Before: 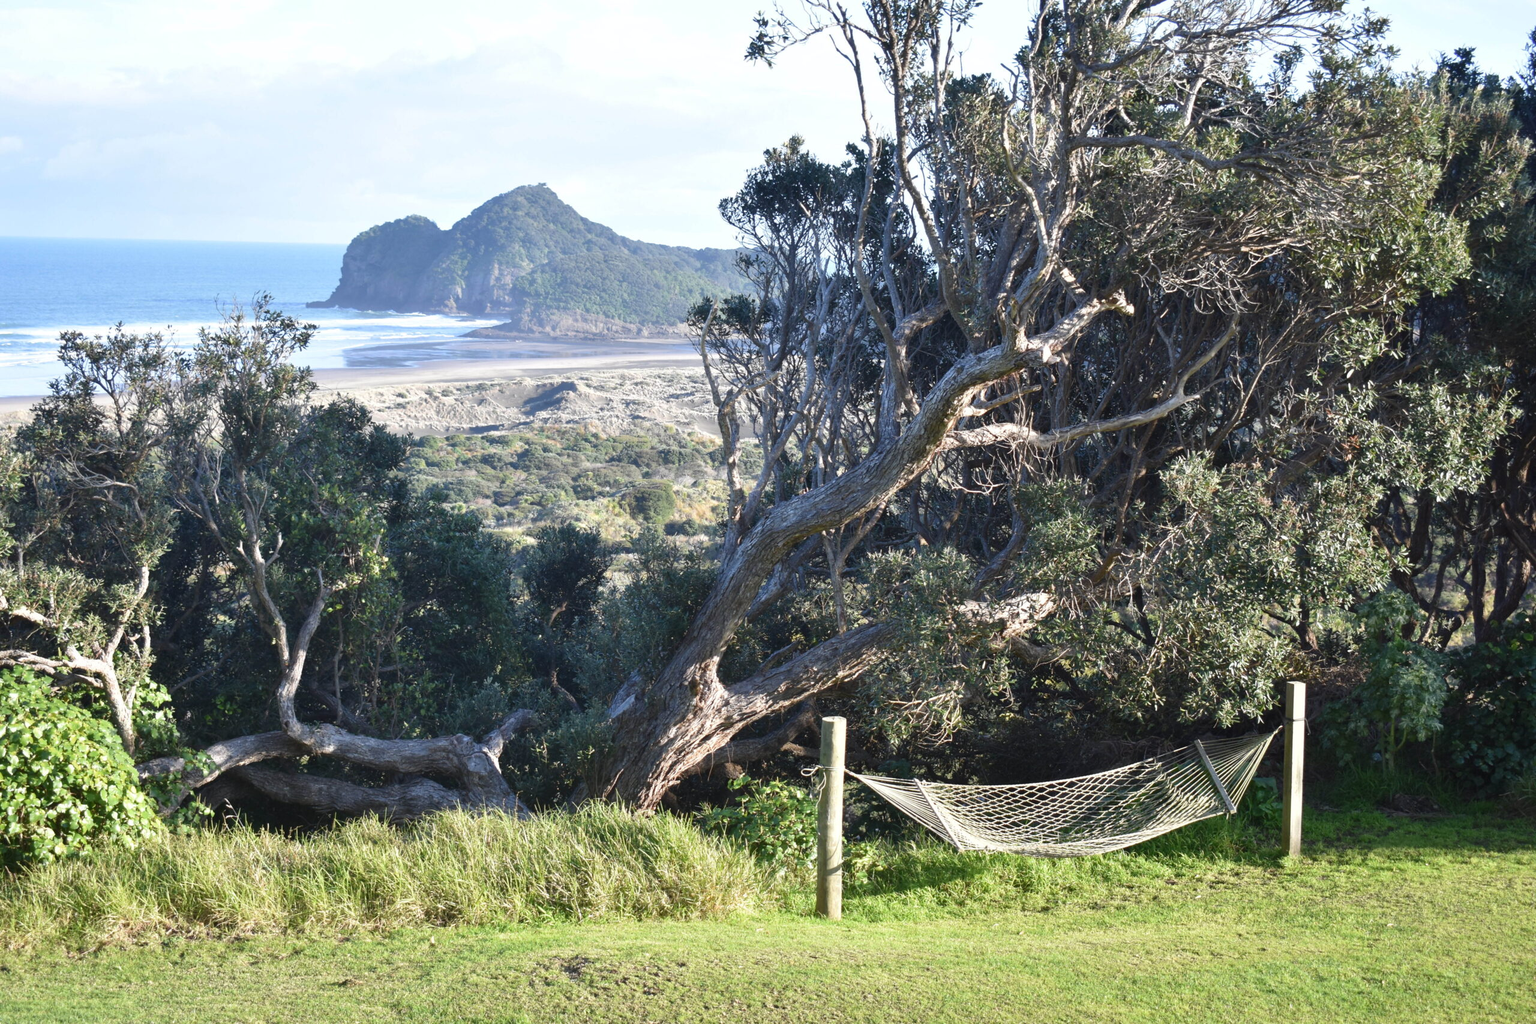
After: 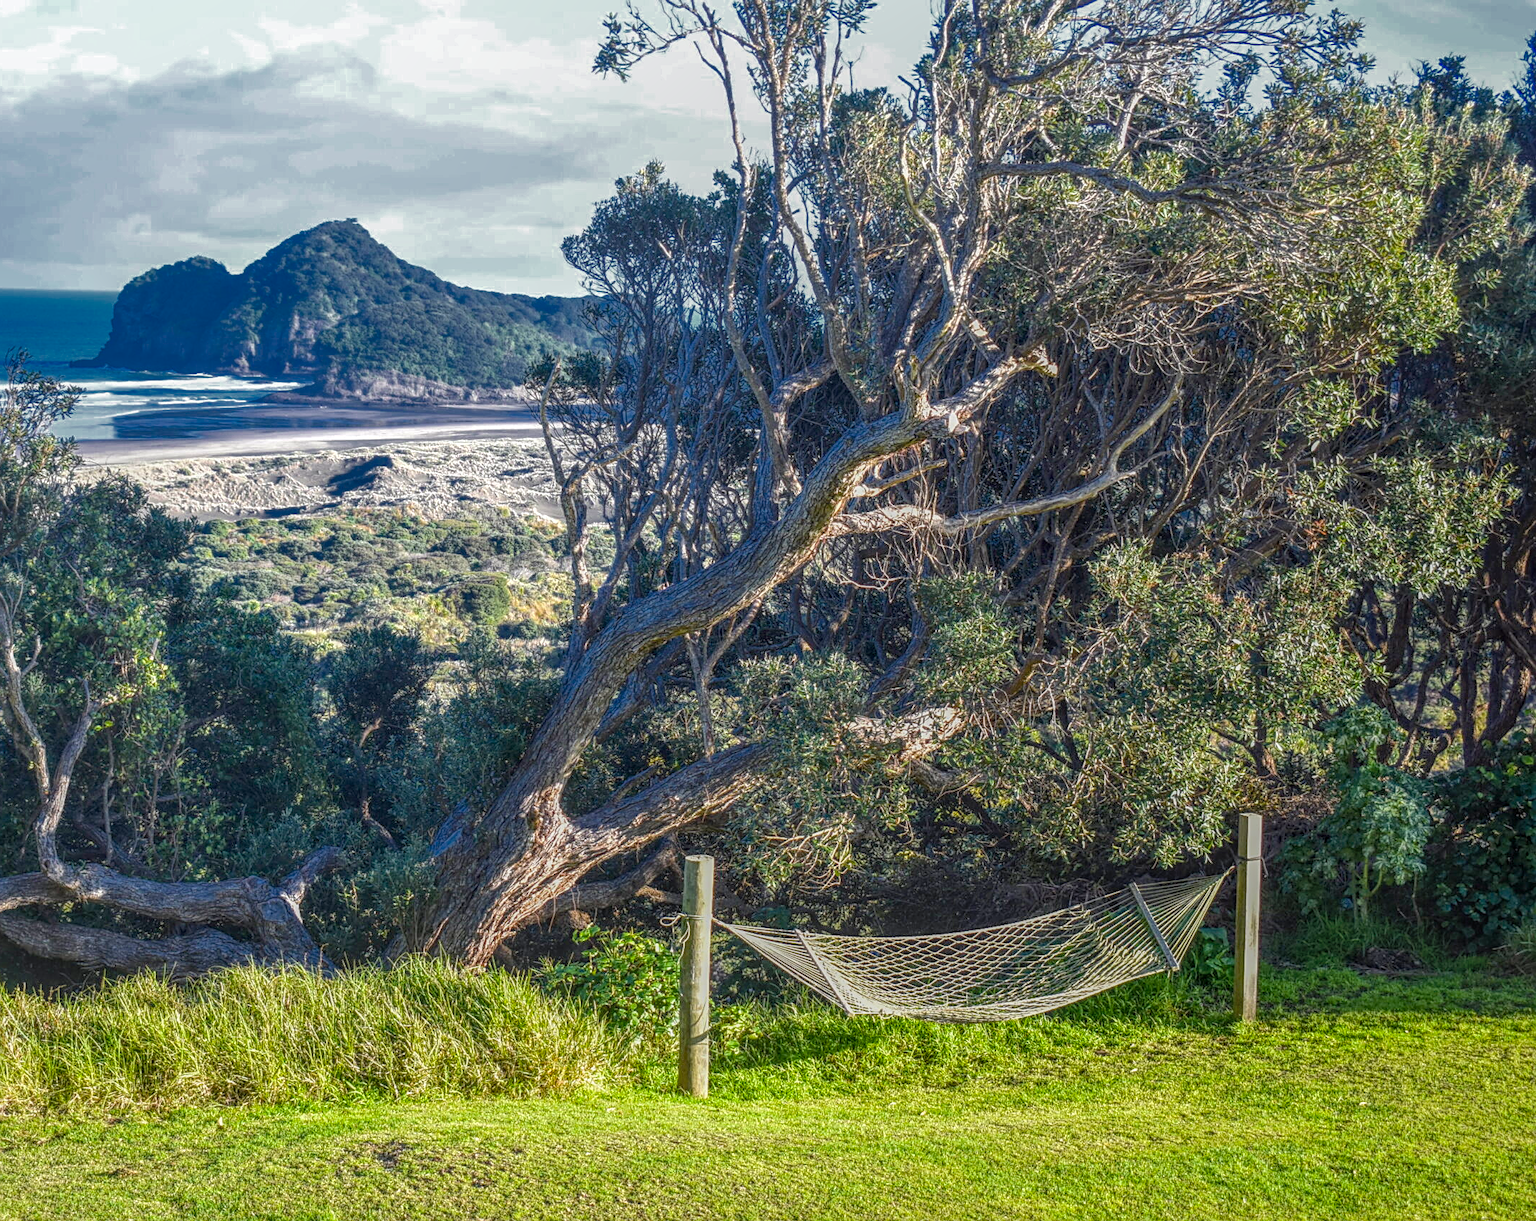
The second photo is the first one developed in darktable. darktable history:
exposure: black level correction 0.004, exposure 0.015 EV, compensate exposure bias true, compensate highlight preservation false
local contrast: highlights 5%, shadows 5%, detail 201%, midtone range 0.245
crop: left 16.148%
color balance rgb: perceptual saturation grading › global saturation 10.47%, global vibrance 42.723%
base curve: preserve colors none
color zones: curves: ch0 [(0, 0.497) (0.143, 0.5) (0.286, 0.5) (0.429, 0.483) (0.571, 0.116) (0.714, -0.006) (0.857, 0.28) (1, 0.497)]
sharpen: on, module defaults
